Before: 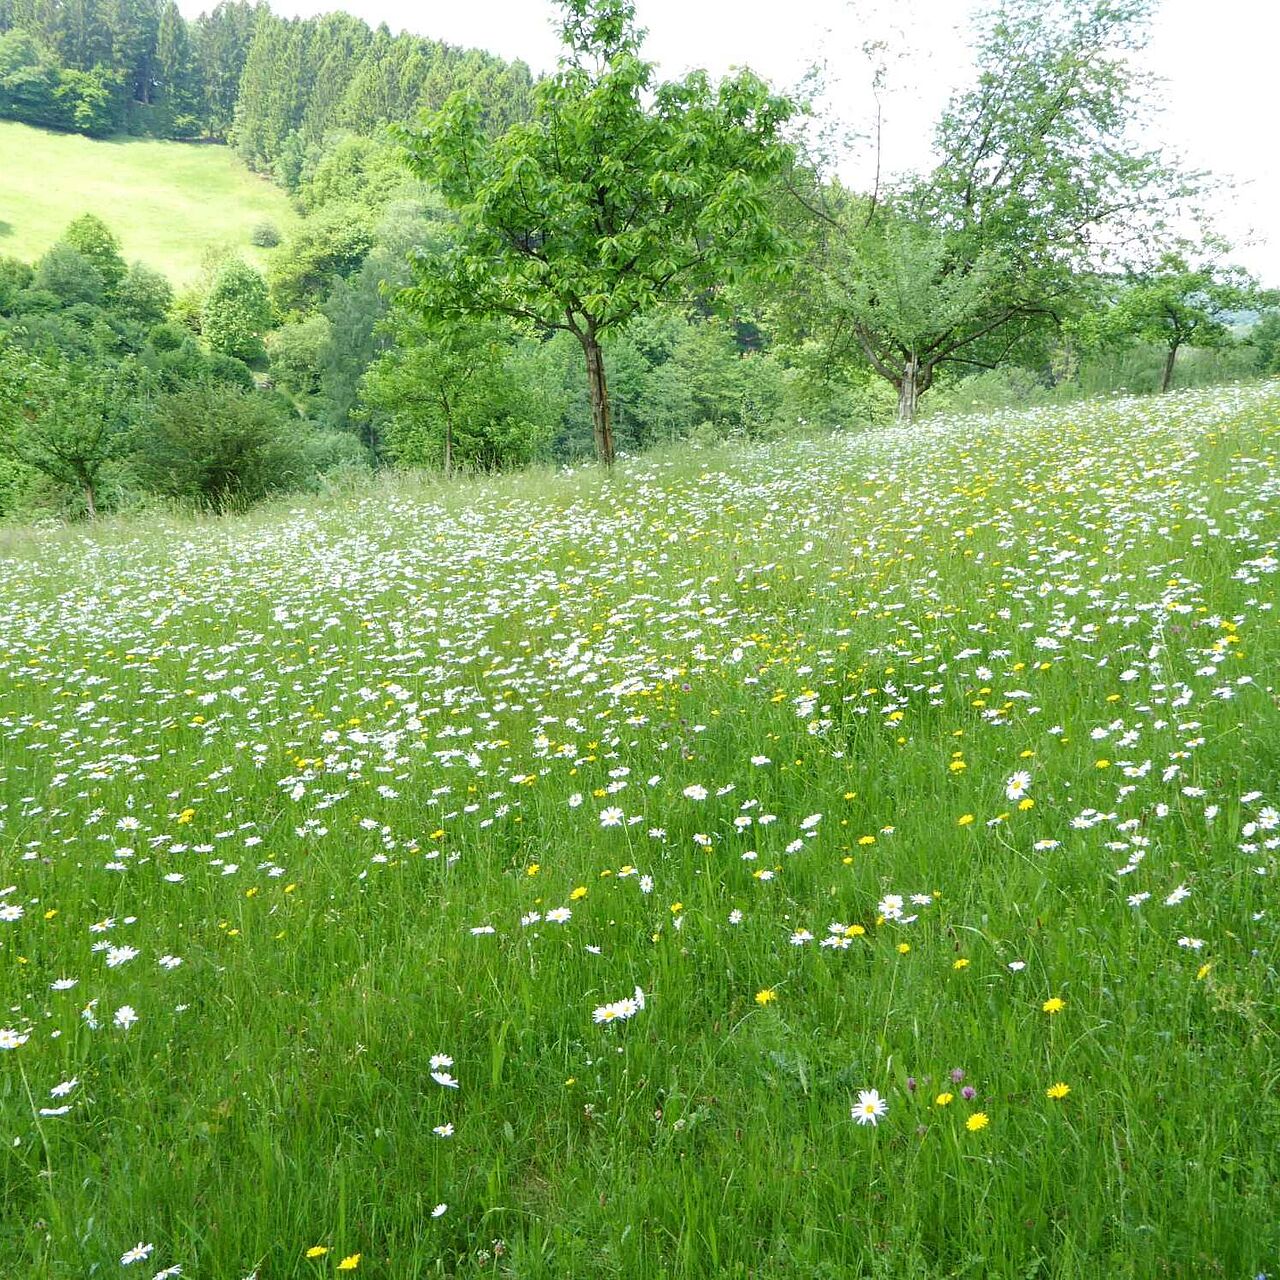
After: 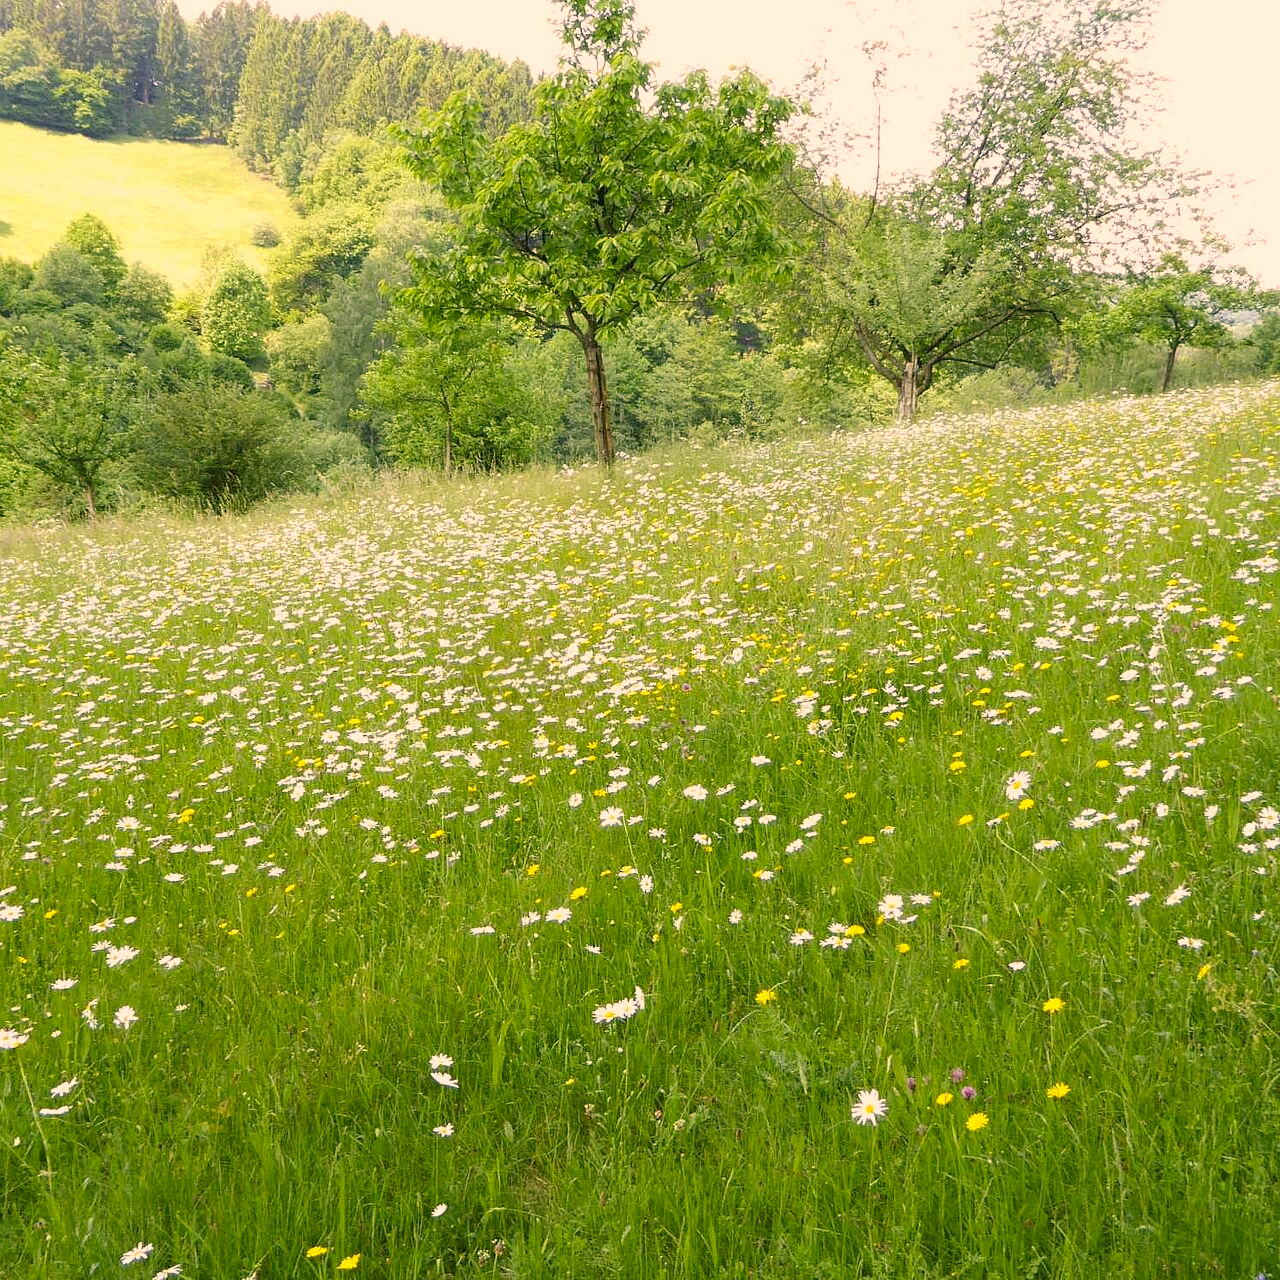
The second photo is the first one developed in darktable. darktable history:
color correction: highlights a* 17.85, highlights b* 18.76
